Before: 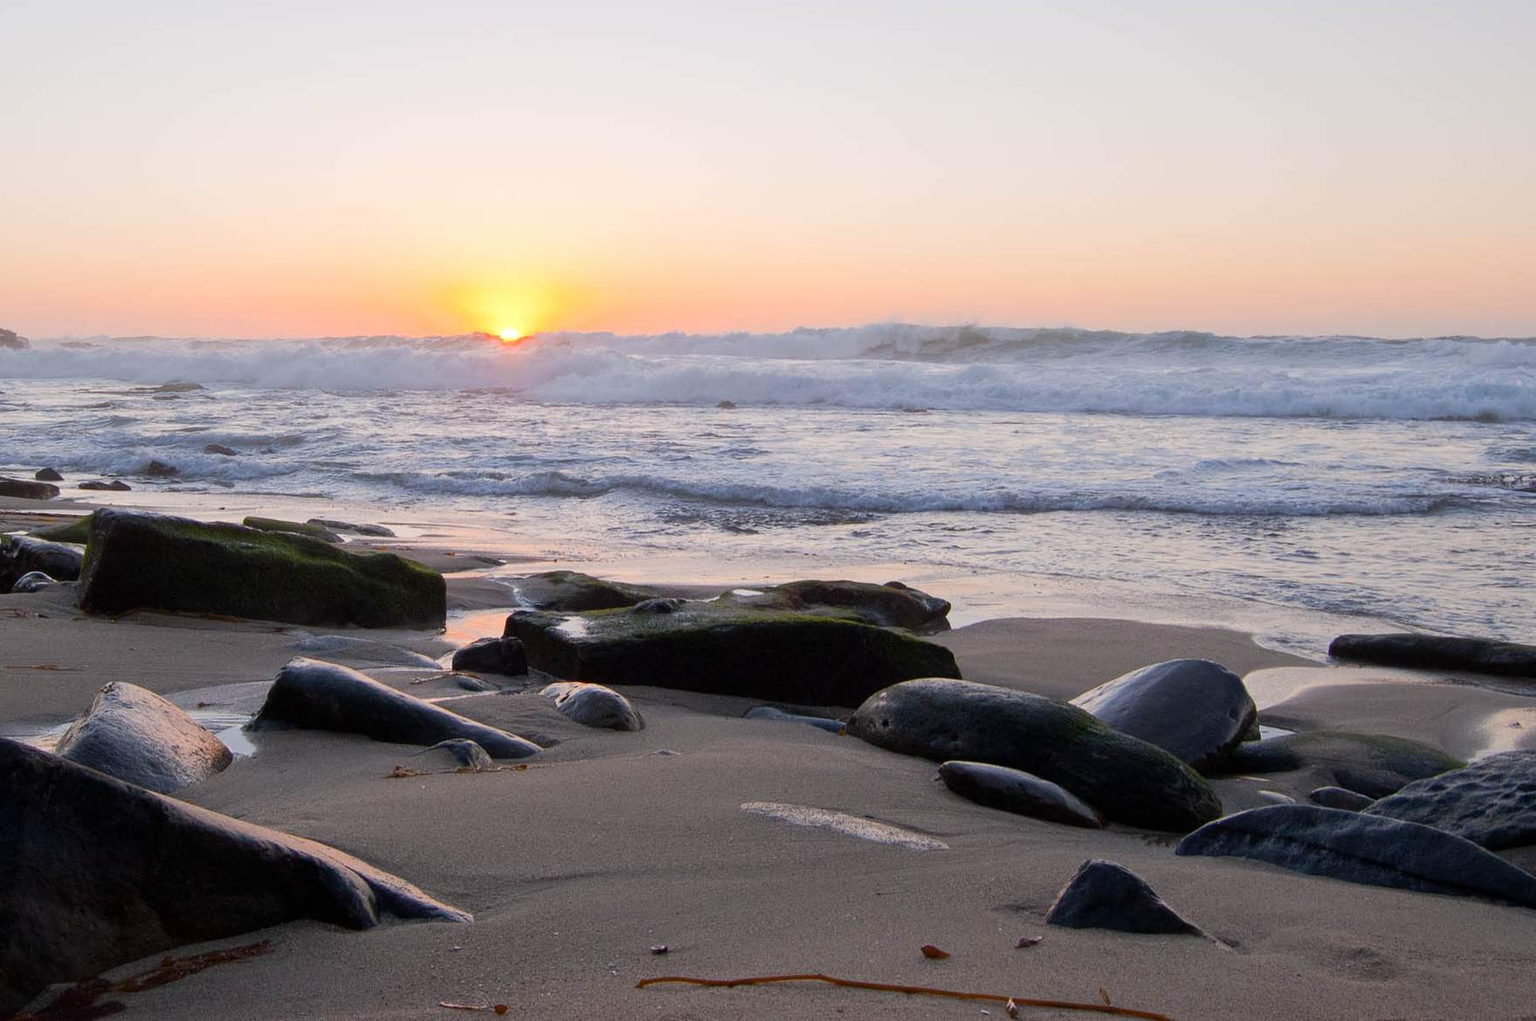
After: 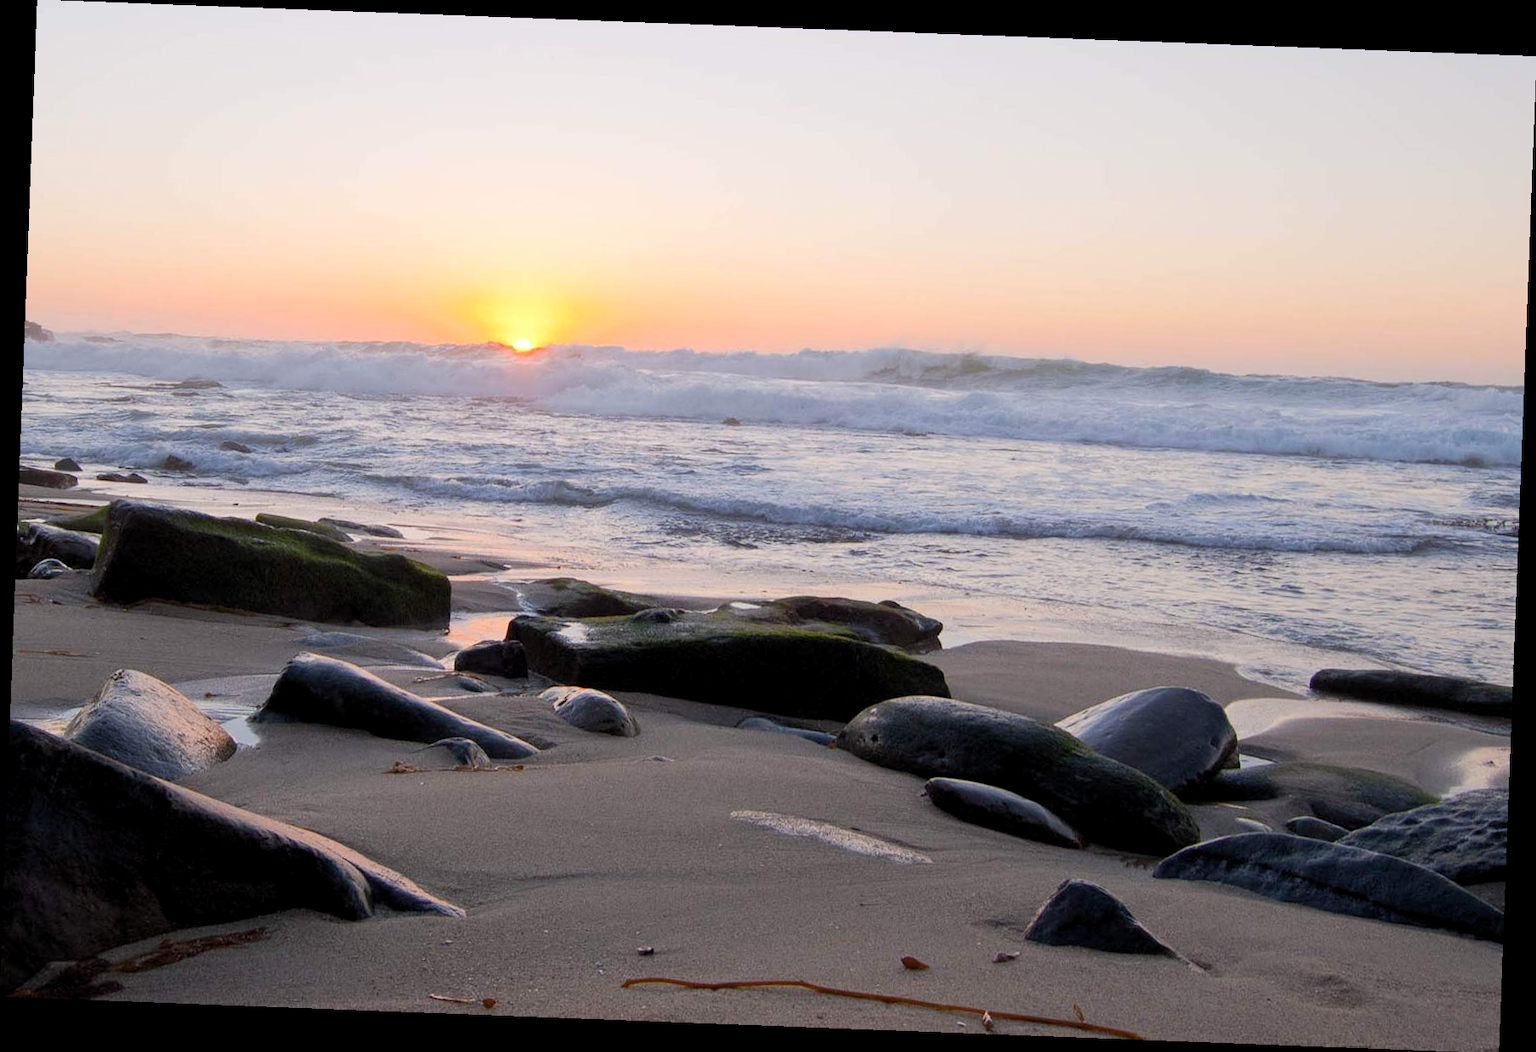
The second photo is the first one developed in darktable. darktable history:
rotate and perspective: rotation 2.17°, automatic cropping off
levels: levels [0.018, 0.493, 1]
